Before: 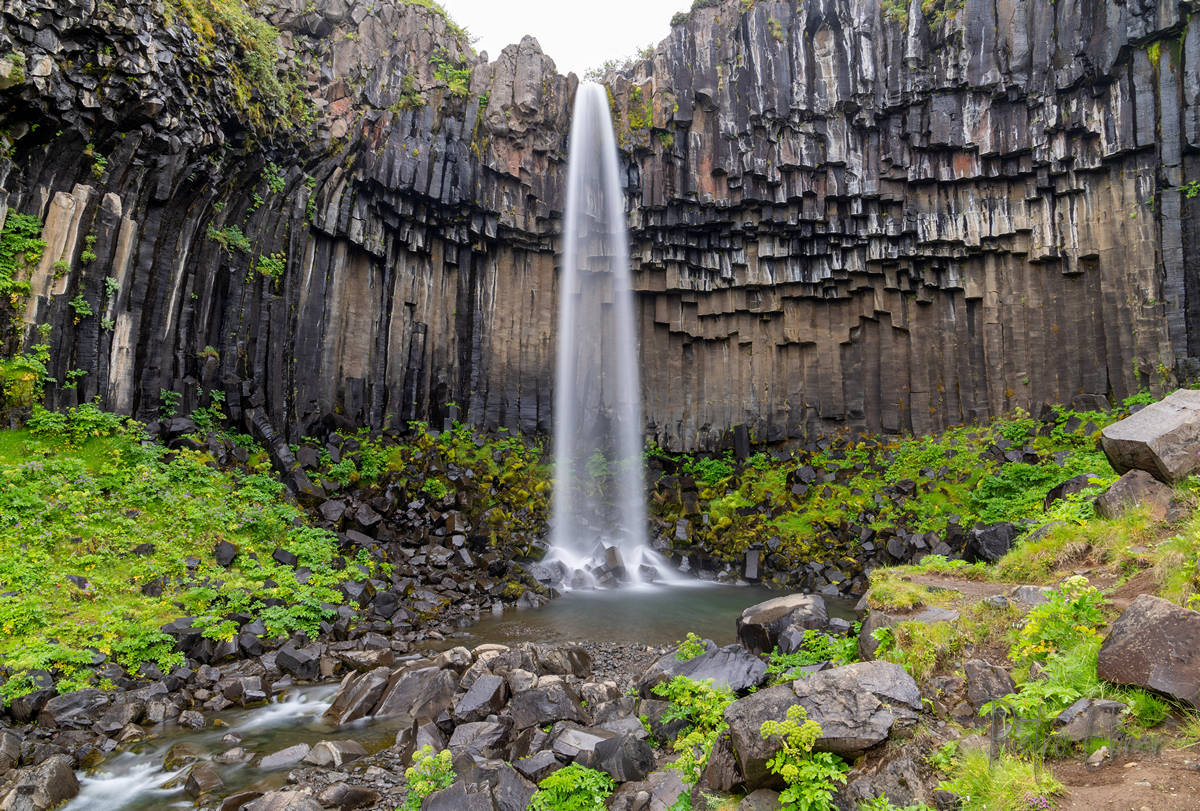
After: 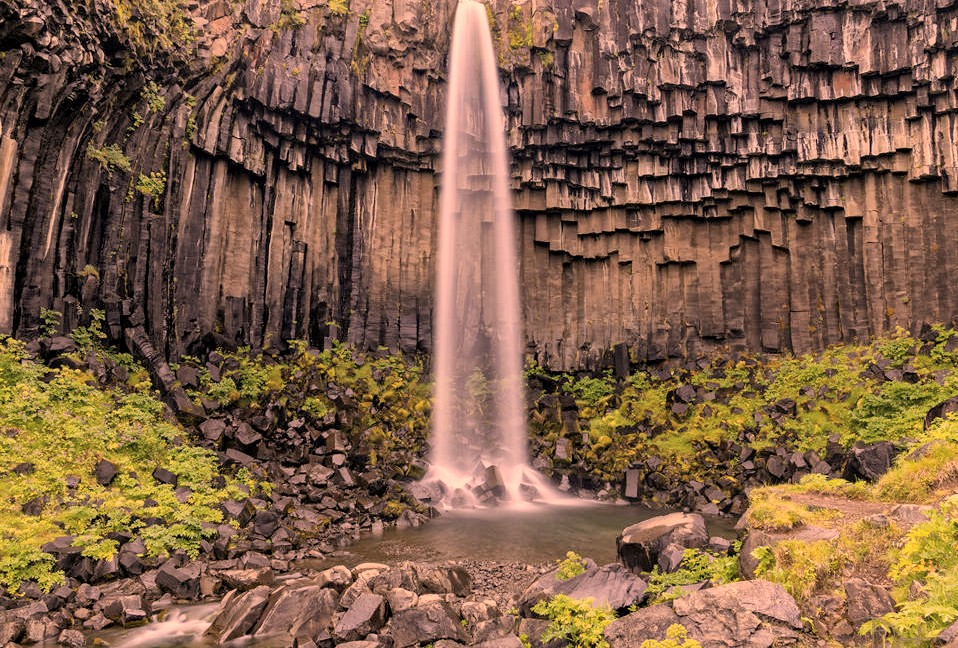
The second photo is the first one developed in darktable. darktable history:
global tonemap: drago (1, 100), detail 1
color correction: highlights a* 40, highlights b* 40, saturation 0.69
crop and rotate: left 10.071%, top 10.071%, right 10.02%, bottom 10.02%
haze removal: compatibility mode true, adaptive false
